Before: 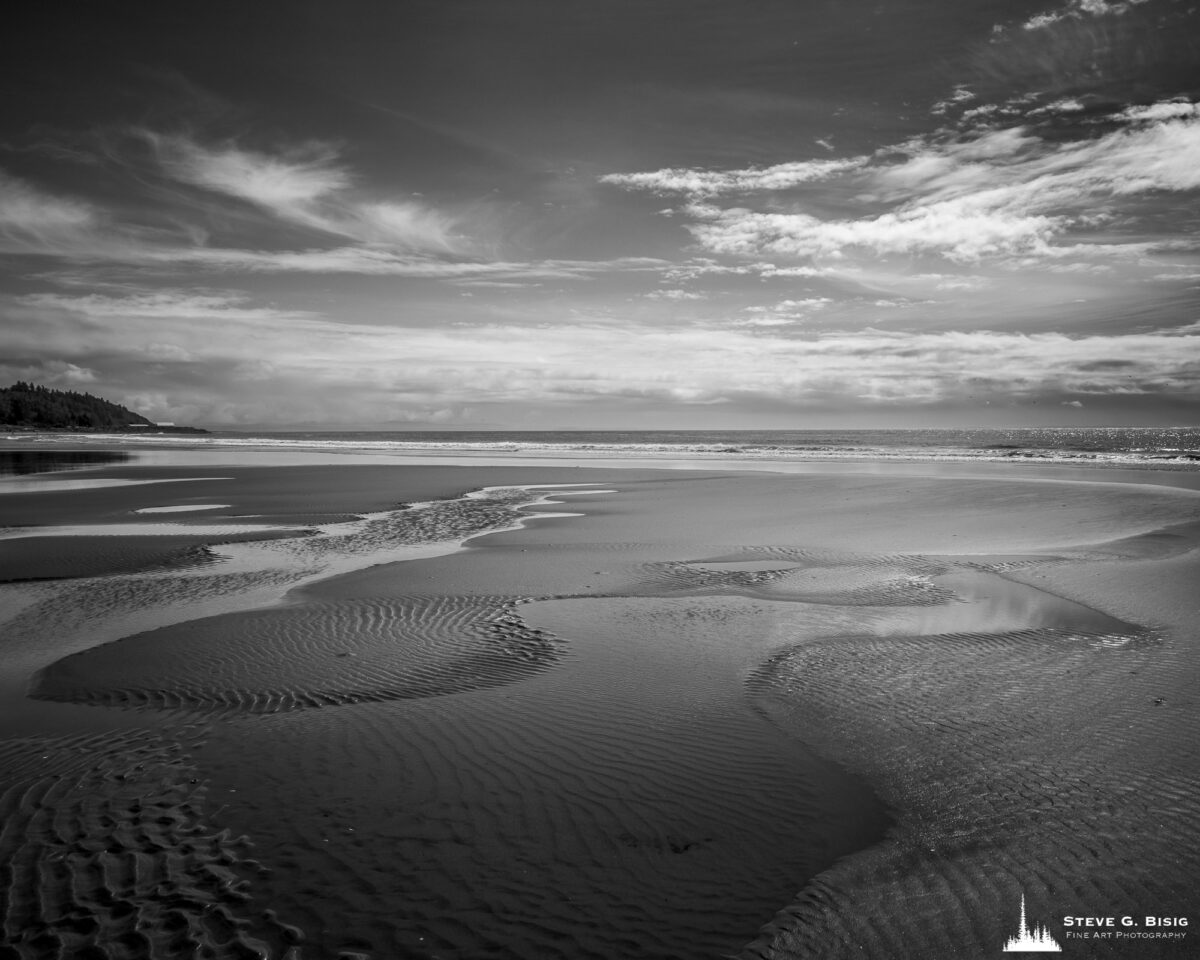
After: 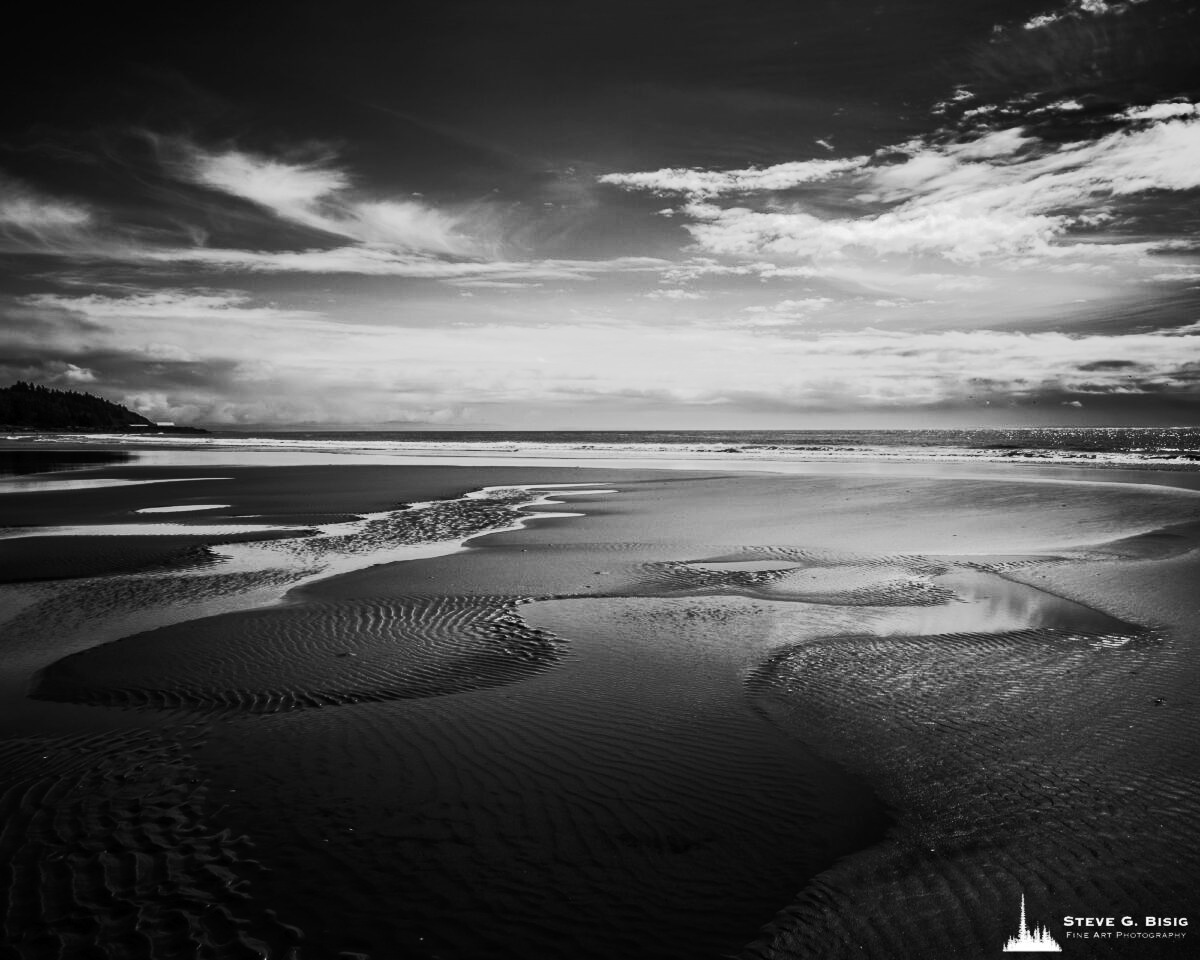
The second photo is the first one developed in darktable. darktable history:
tone curve: curves: ch0 [(0, 0) (0.003, 0.005) (0.011, 0.007) (0.025, 0.009) (0.044, 0.013) (0.069, 0.017) (0.1, 0.02) (0.136, 0.029) (0.177, 0.052) (0.224, 0.086) (0.277, 0.129) (0.335, 0.188) (0.399, 0.256) (0.468, 0.361) (0.543, 0.526) (0.623, 0.696) (0.709, 0.784) (0.801, 0.85) (0.898, 0.882) (1, 1)], preserve colors none
color balance rgb: perceptual saturation grading › global saturation 20%, perceptual saturation grading › highlights -25%, perceptual saturation grading › shadows 50%
